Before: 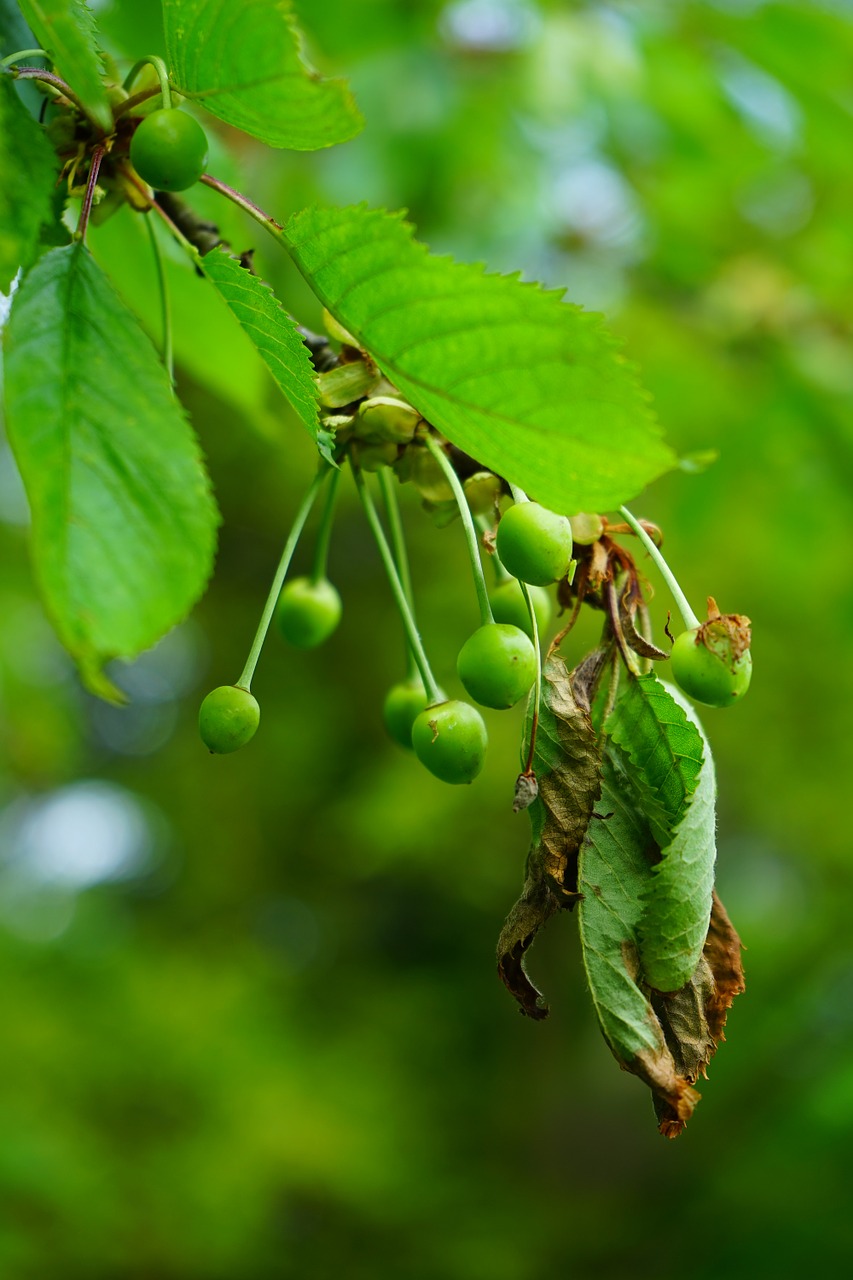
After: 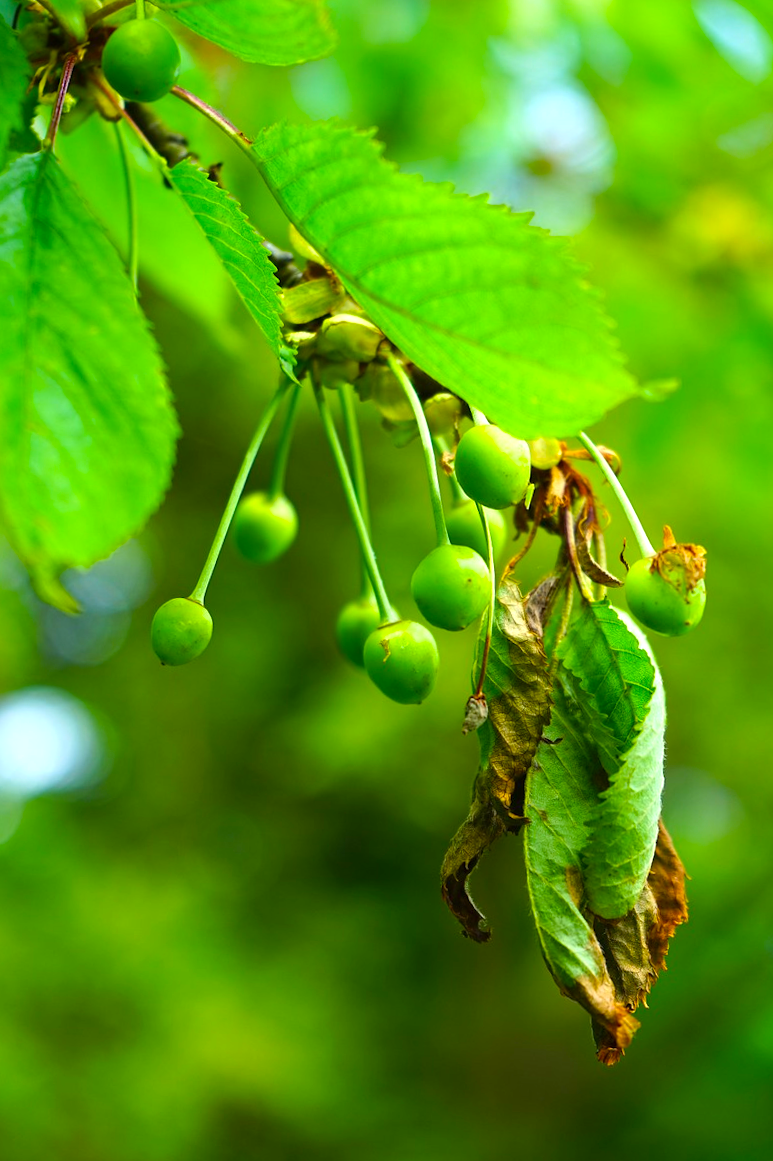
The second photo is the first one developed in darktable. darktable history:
crop and rotate: angle -1.96°, left 3.097%, top 4.154%, right 1.586%, bottom 0.529%
color balance rgb: perceptual saturation grading › global saturation 20%, global vibrance 20%
exposure: black level correction 0, exposure 0.7 EV, compensate exposure bias true, compensate highlight preservation false
